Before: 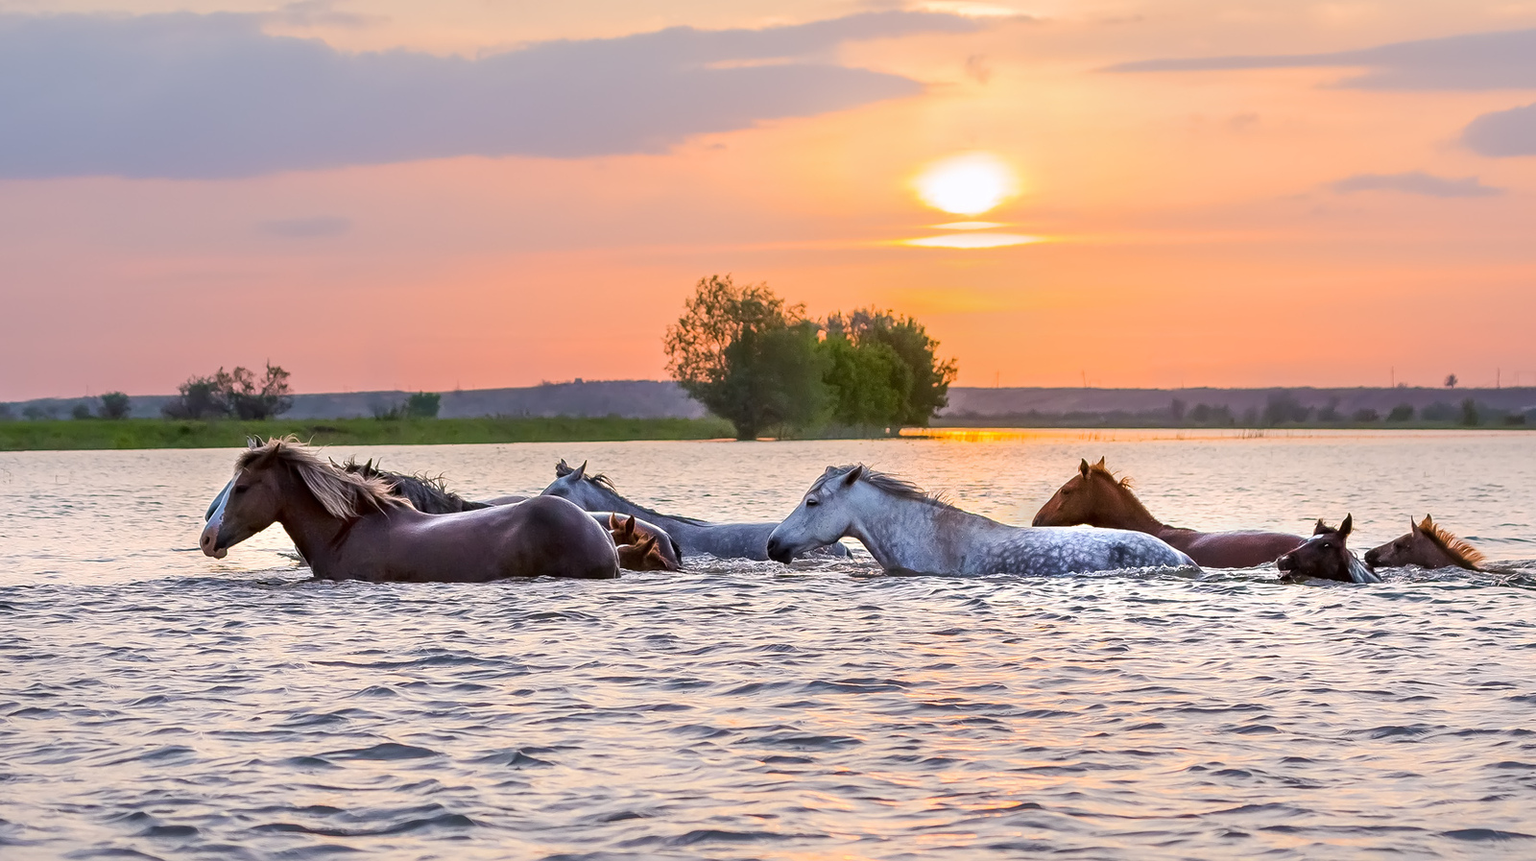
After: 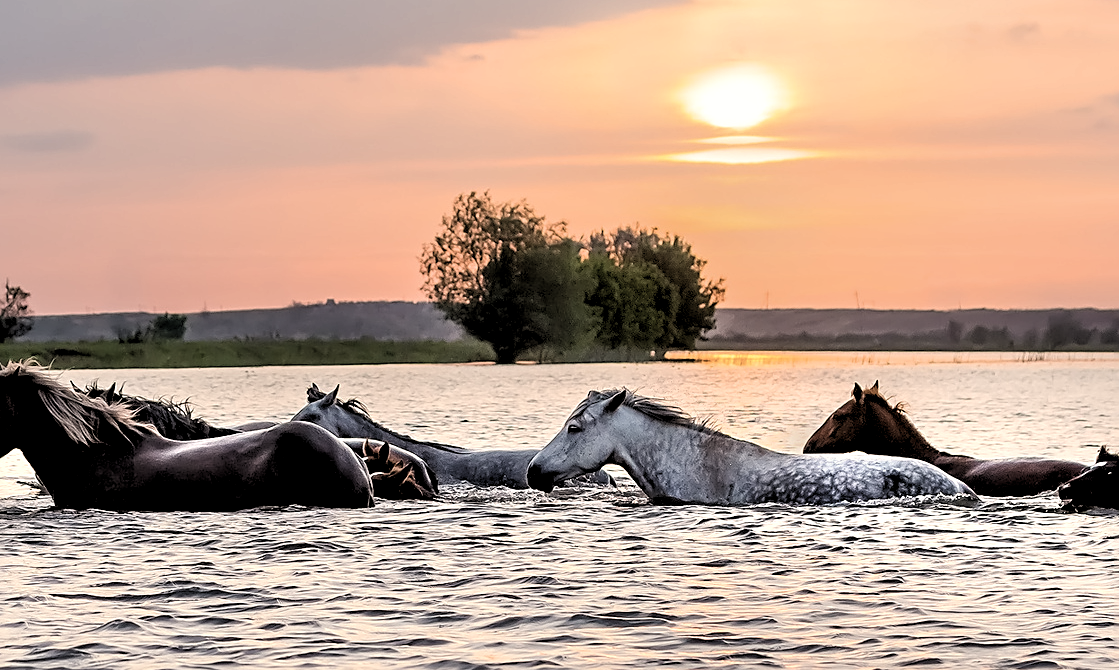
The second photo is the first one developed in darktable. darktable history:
shadows and highlights: shadows 37.27, highlights -28.18, soften with gaussian
white balance: red 1.045, blue 0.932
contrast brightness saturation: contrast 0.1, saturation -0.36
crop and rotate: left 17.046%, top 10.659%, right 12.989%, bottom 14.553%
sharpen: on, module defaults
rgb levels: levels [[0.034, 0.472, 0.904], [0, 0.5, 1], [0, 0.5, 1]]
